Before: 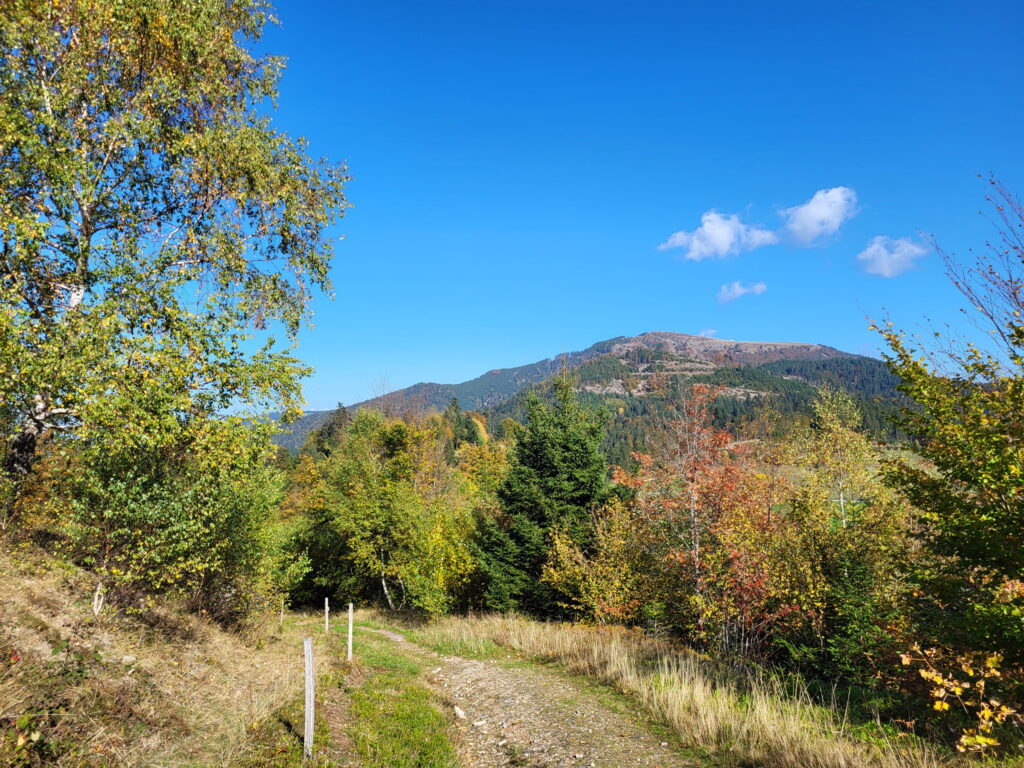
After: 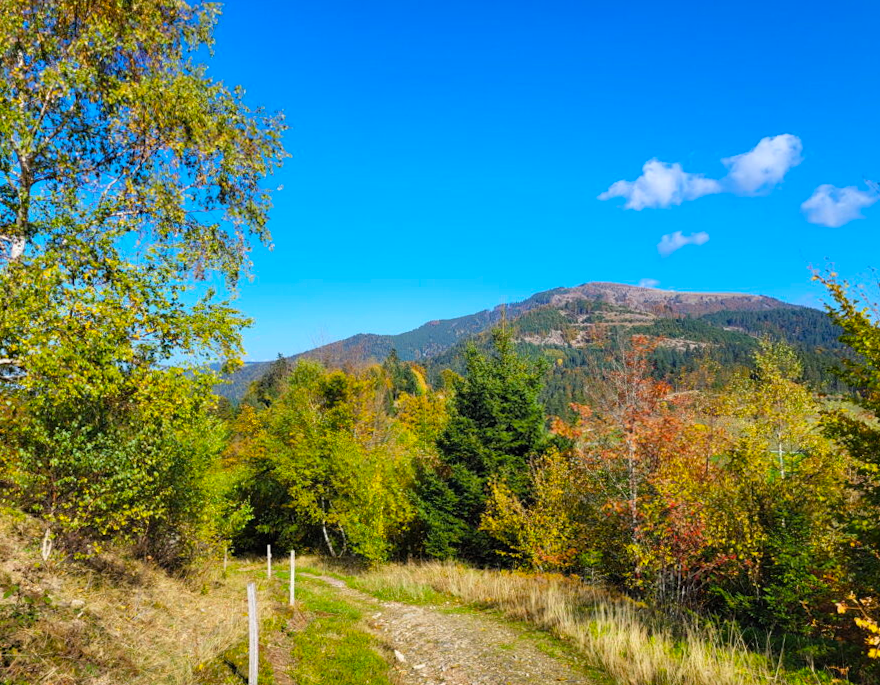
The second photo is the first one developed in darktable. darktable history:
rotate and perspective: lens shift (vertical) 0.048, lens shift (horizontal) -0.024, automatic cropping off
color balance rgb: perceptual saturation grading › global saturation 25%, global vibrance 20%
crop: left 6.446%, top 8.188%, right 9.538%, bottom 3.548%
